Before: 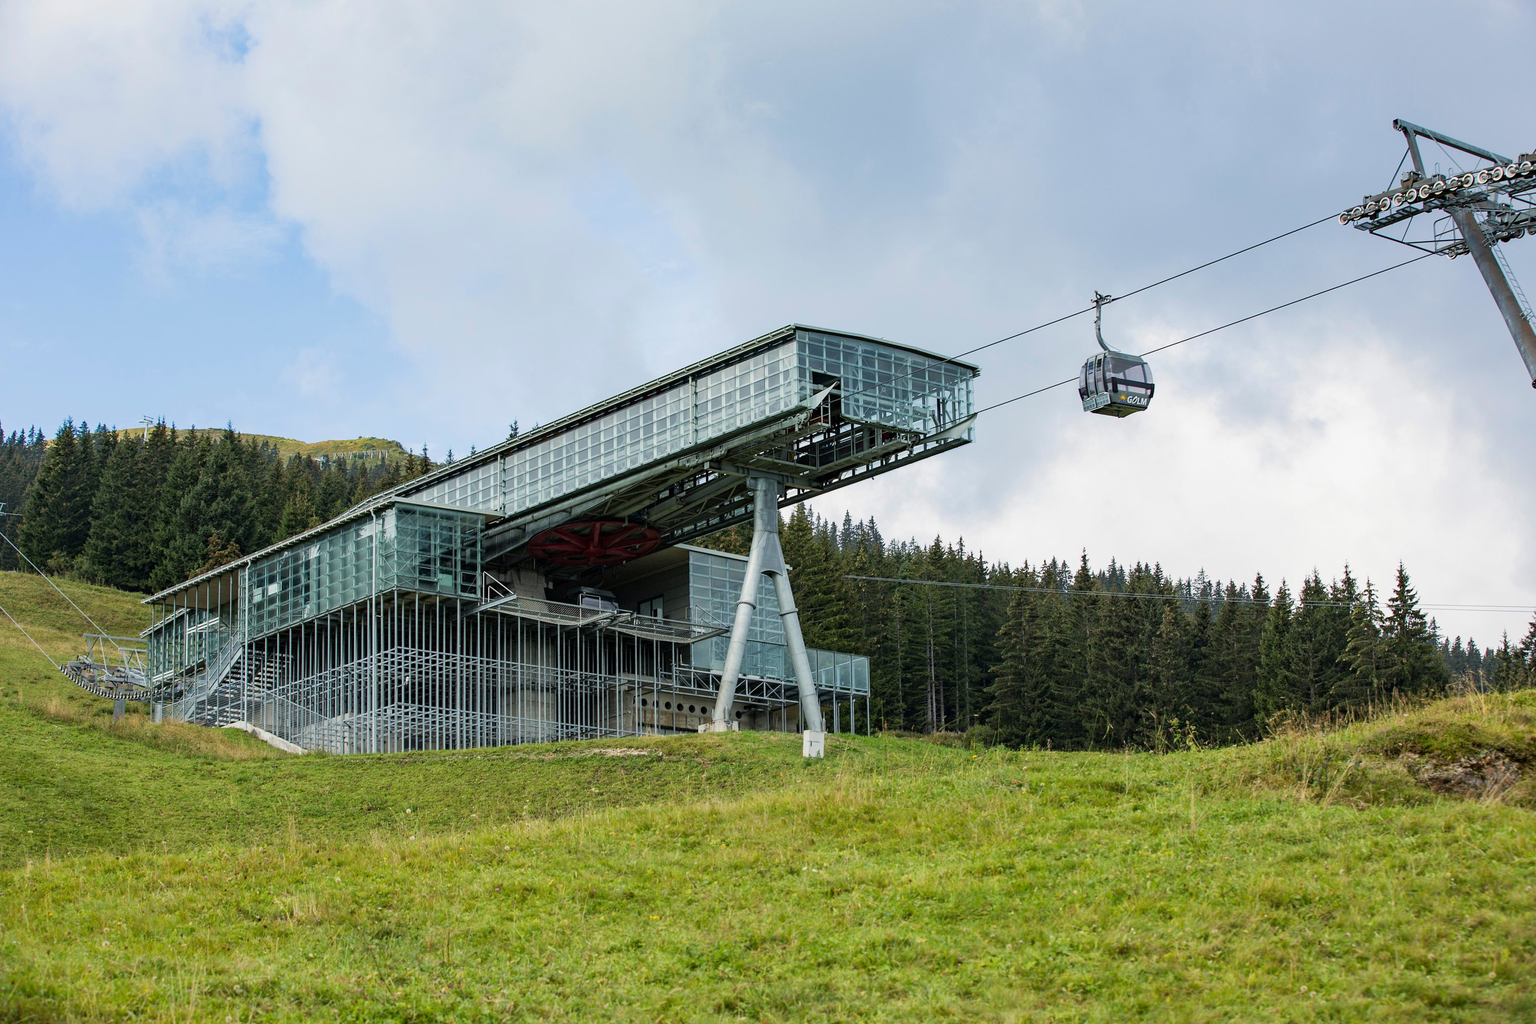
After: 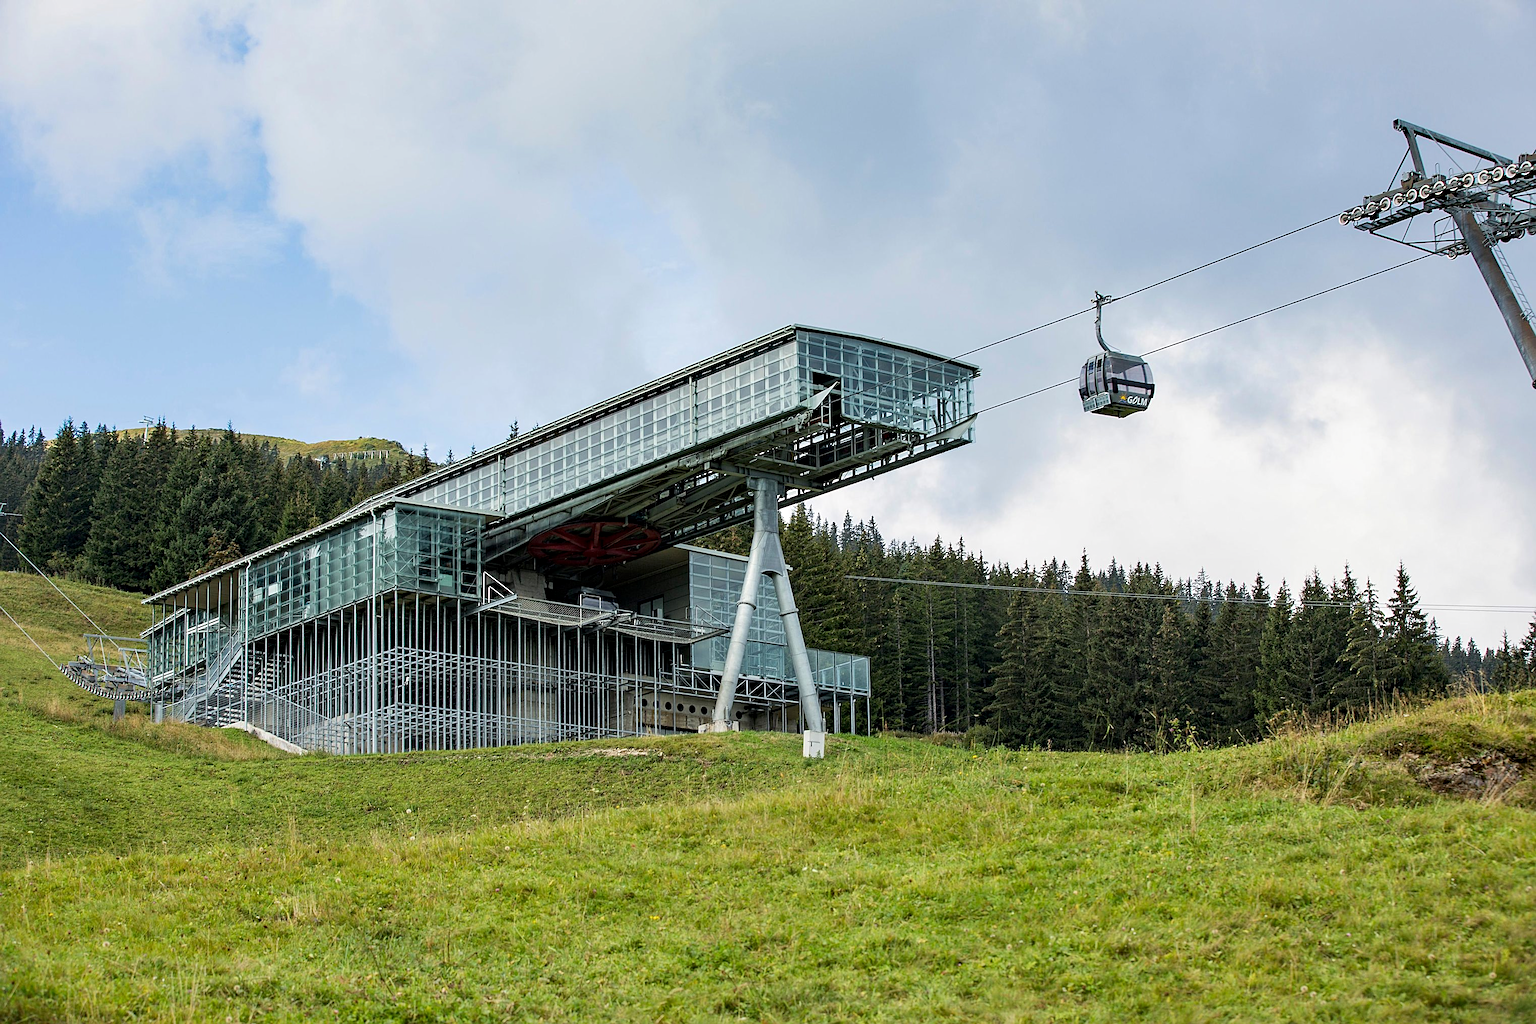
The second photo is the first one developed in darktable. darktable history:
contrast equalizer: octaves 7, y [[0.524 ×6], [0.512 ×6], [0.379 ×6], [0 ×6], [0 ×6]]
sharpen: on, module defaults
